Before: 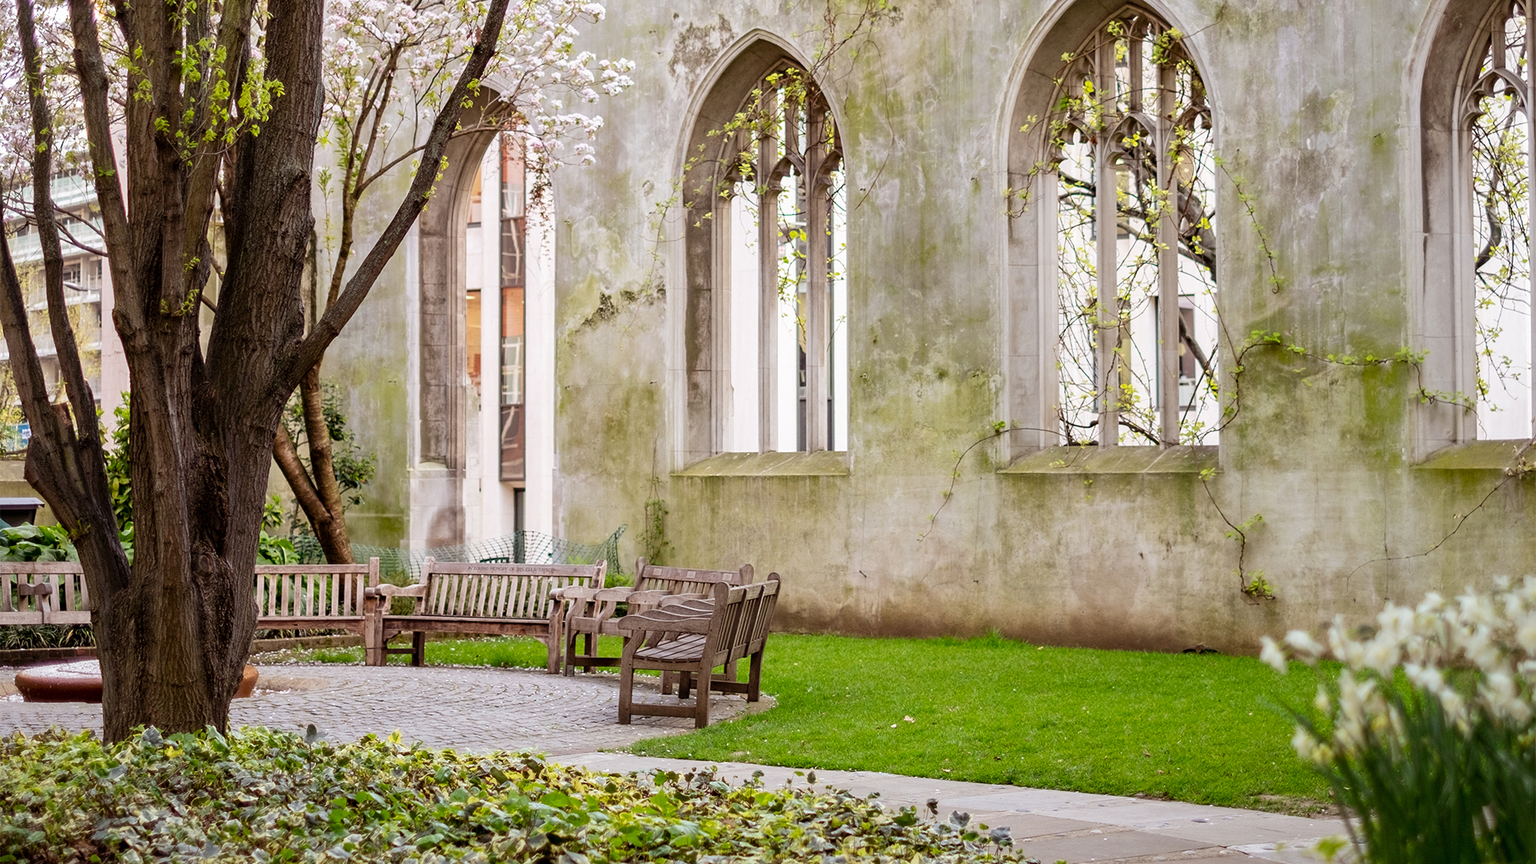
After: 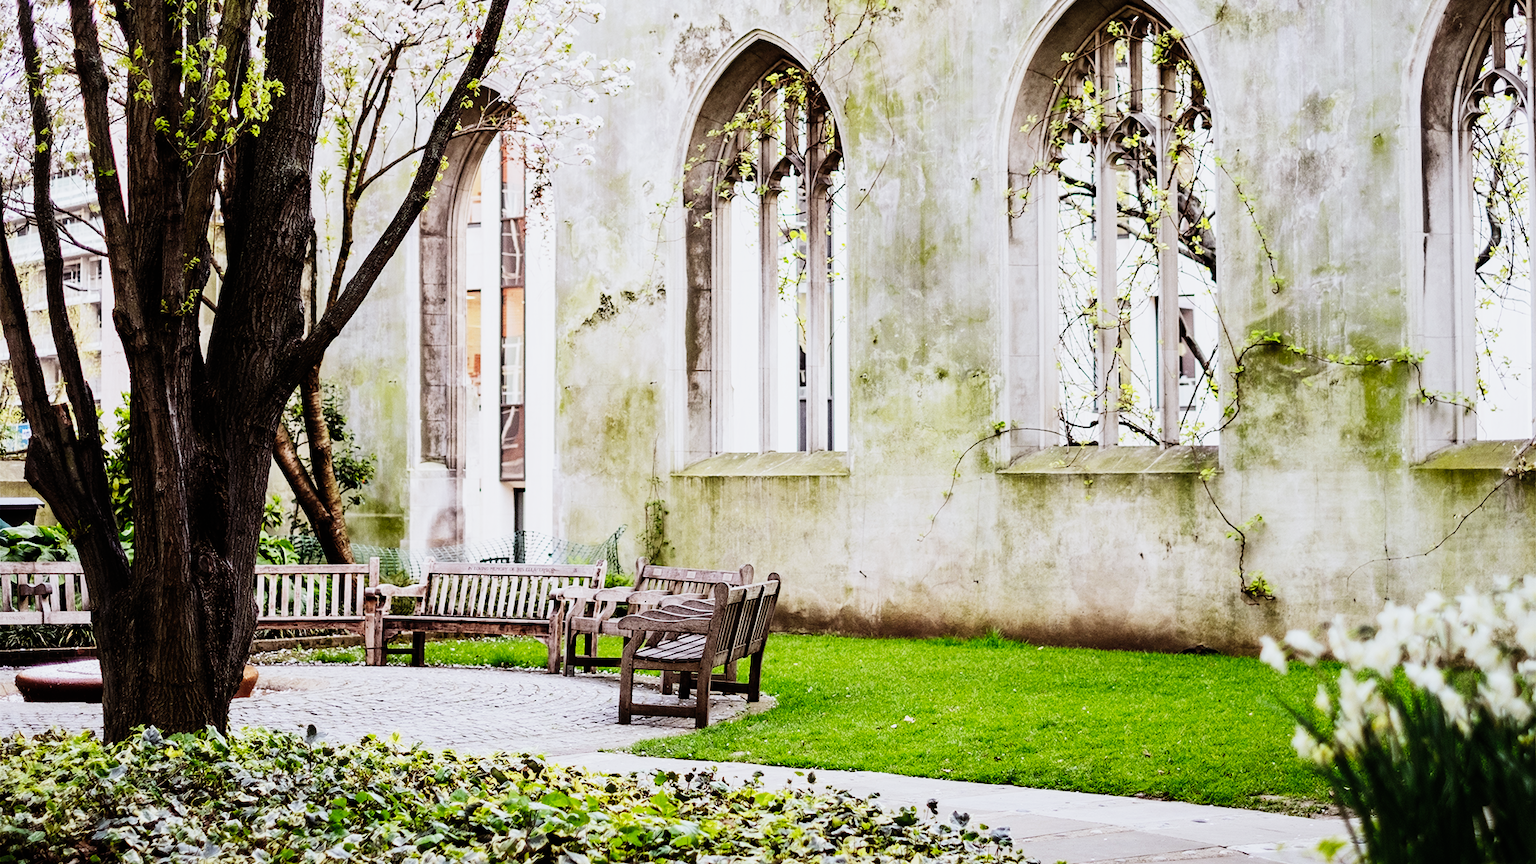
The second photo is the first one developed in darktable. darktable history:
white balance: red 0.954, blue 1.079
tone equalizer: -8 EV -0.75 EV, -7 EV -0.7 EV, -6 EV -0.6 EV, -5 EV -0.4 EV, -3 EV 0.4 EV, -2 EV 0.6 EV, -1 EV 0.7 EV, +0 EV 0.75 EV, edges refinement/feathering 500, mask exposure compensation -1.57 EV, preserve details no
sigmoid: contrast 1.8, skew -0.2, preserve hue 0%, red attenuation 0.1, red rotation 0.035, green attenuation 0.1, green rotation -0.017, blue attenuation 0.15, blue rotation -0.052, base primaries Rec2020
contrast brightness saturation: contrast 0.05, brightness 0.06, saturation 0.01
